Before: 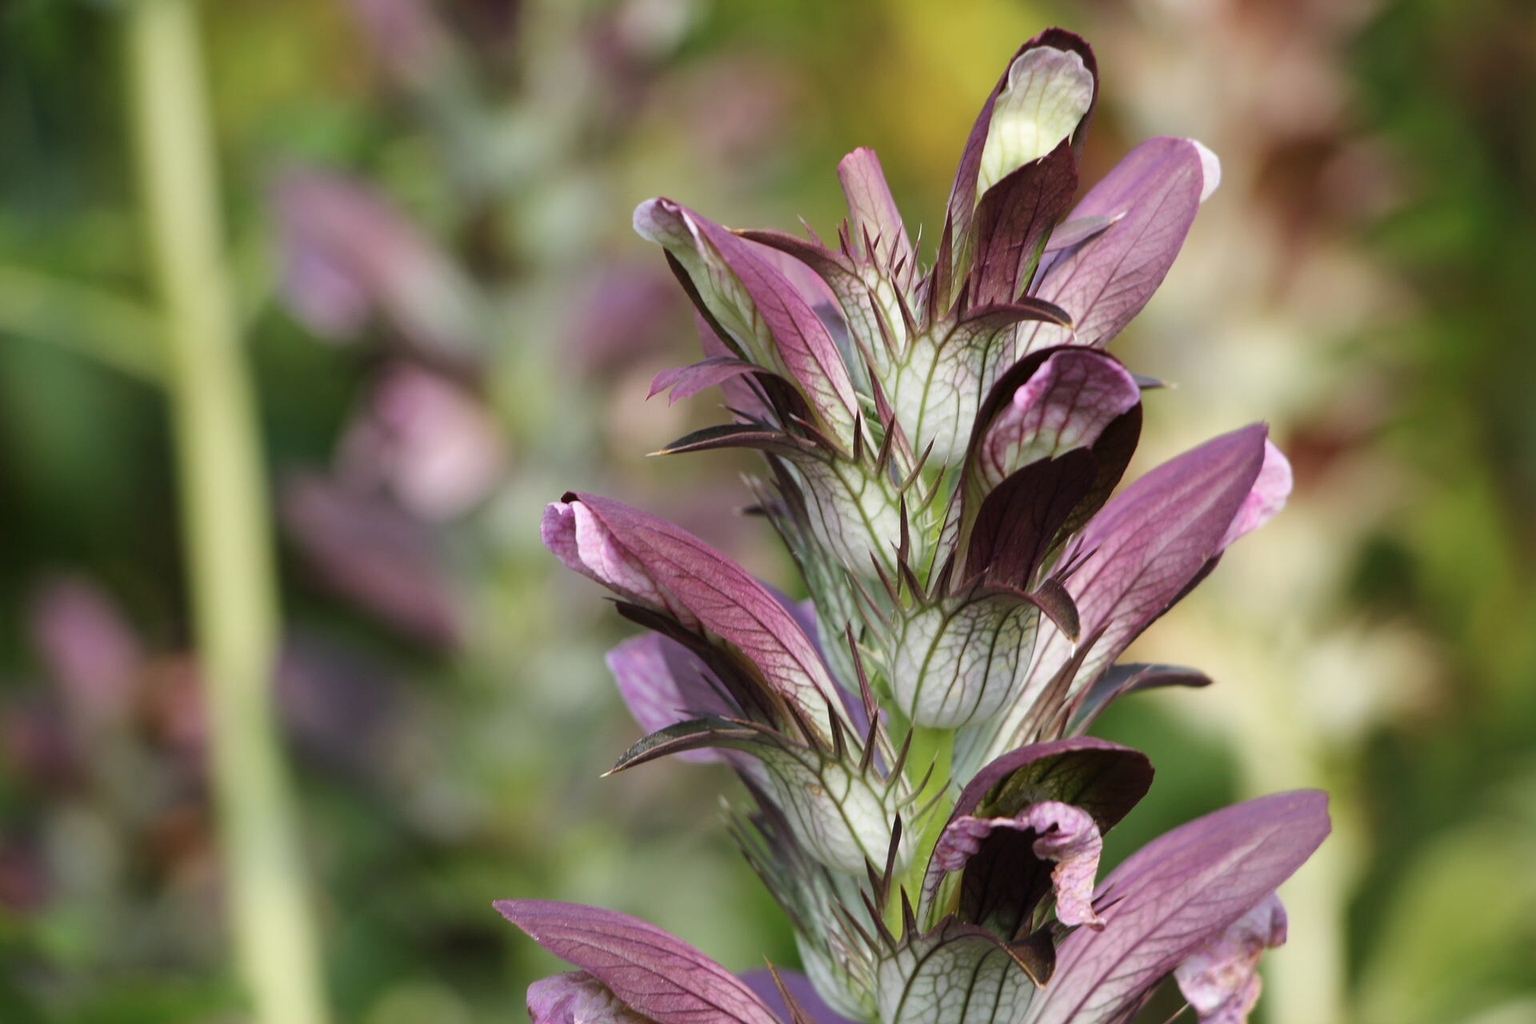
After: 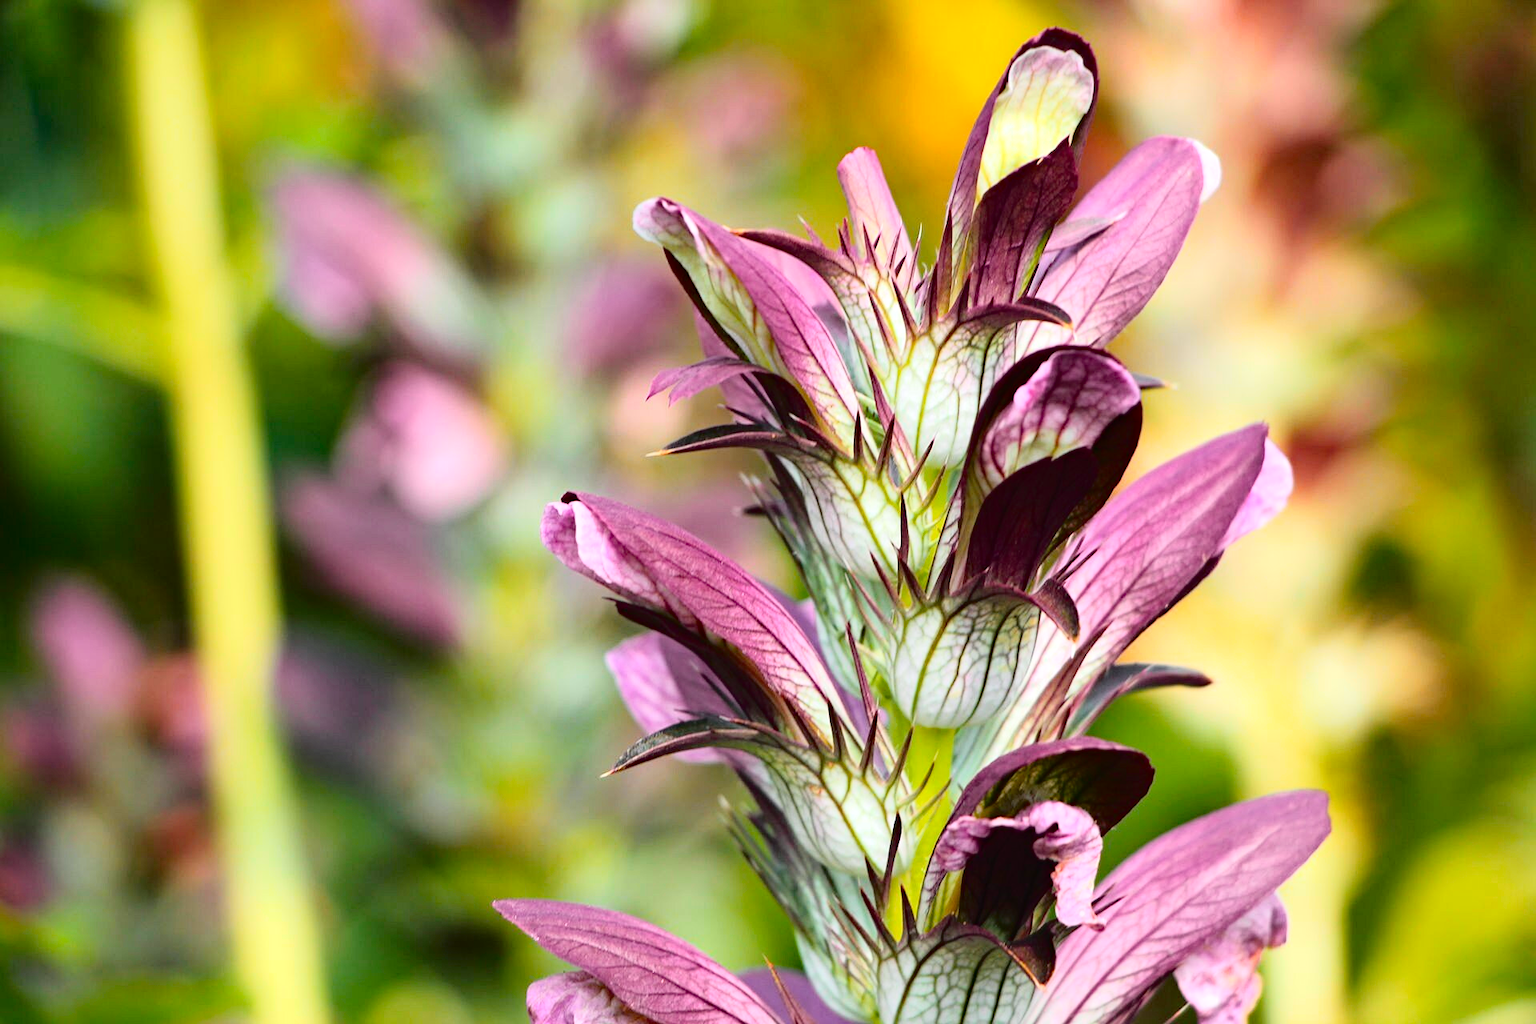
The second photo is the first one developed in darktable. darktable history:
exposure: exposure 0.654 EV, compensate highlight preservation false
color zones: curves: ch1 [(0.24, 0.629) (0.75, 0.5)]; ch2 [(0.255, 0.454) (0.745, 0.491)]
levels: mode automatic
tone curve: curves: ch0 [(0, 0.014) (0.17, 0.099) (0.398, 0.423) (0.728, 0.808) (0.877, 0.91) (0.99, 0.955)]; ch1 [(0, 0) (0.377, 0.325) (0.493, 0.491) (0.505, 0.504) (0.515, 0.515) (0.554, 0.575) (0.623, 0.643) (0.701, 0.718) (1, 1)]; ch2 [(0, 0) (0.423, 0.453) (0.481, 0.485) (0.501, 0.501) (0.531, 0.527) (0.586, 0.597) (0.663, 0.706) (0.717, 0.753) (1, 0.991)], color space Lab, independent channels
shadows and highlights: shadows 20.09, highlights -21, soften with gaussian
haze removal: compatibility mode true, adaptive false
